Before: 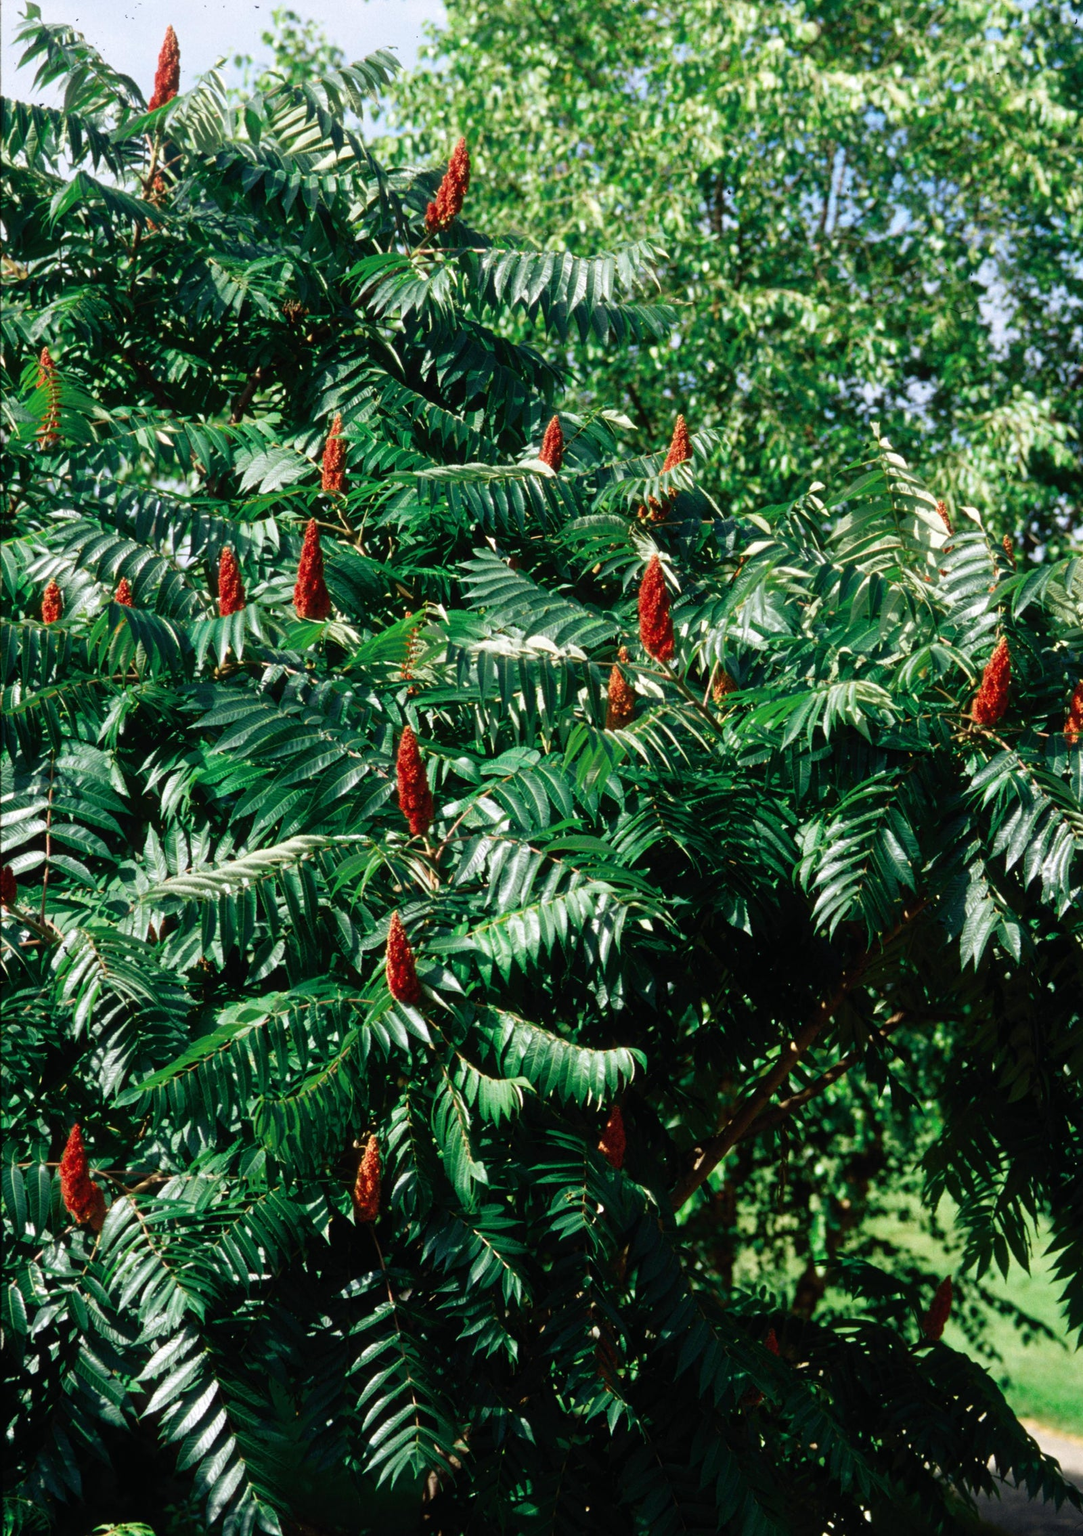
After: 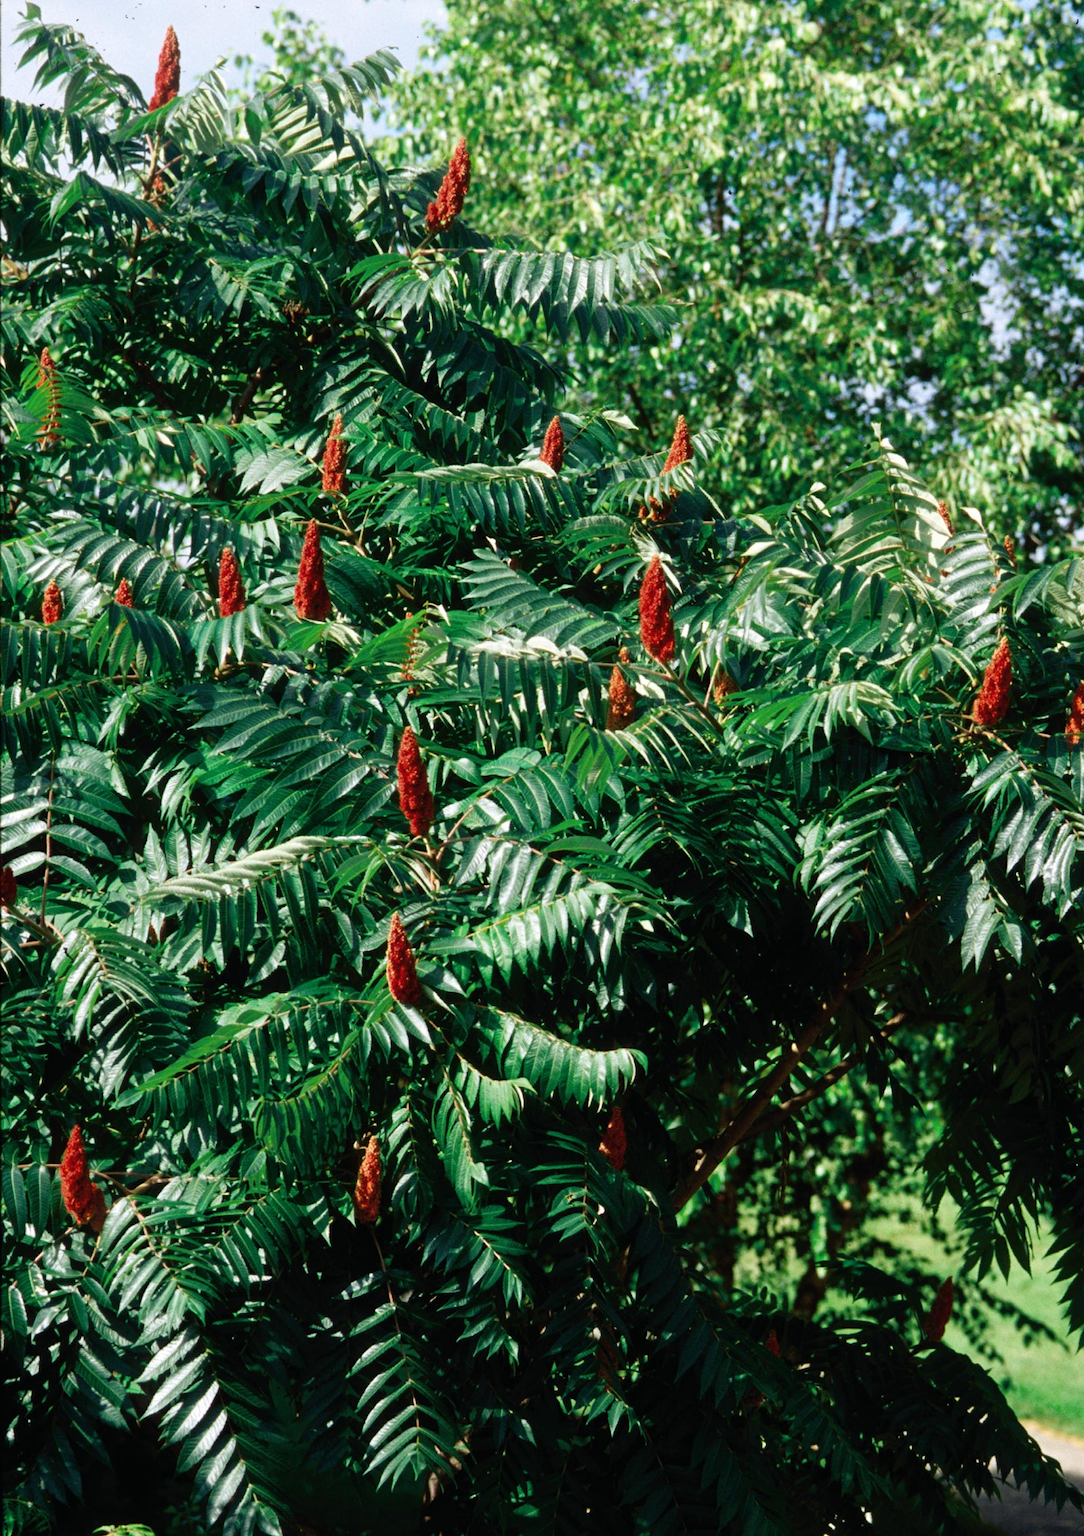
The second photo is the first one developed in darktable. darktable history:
crop: bottom 0.071%
local contrast: mode bilateral grid, contrast 15, coarseness 36, detail 105%, midtone range 0.2
